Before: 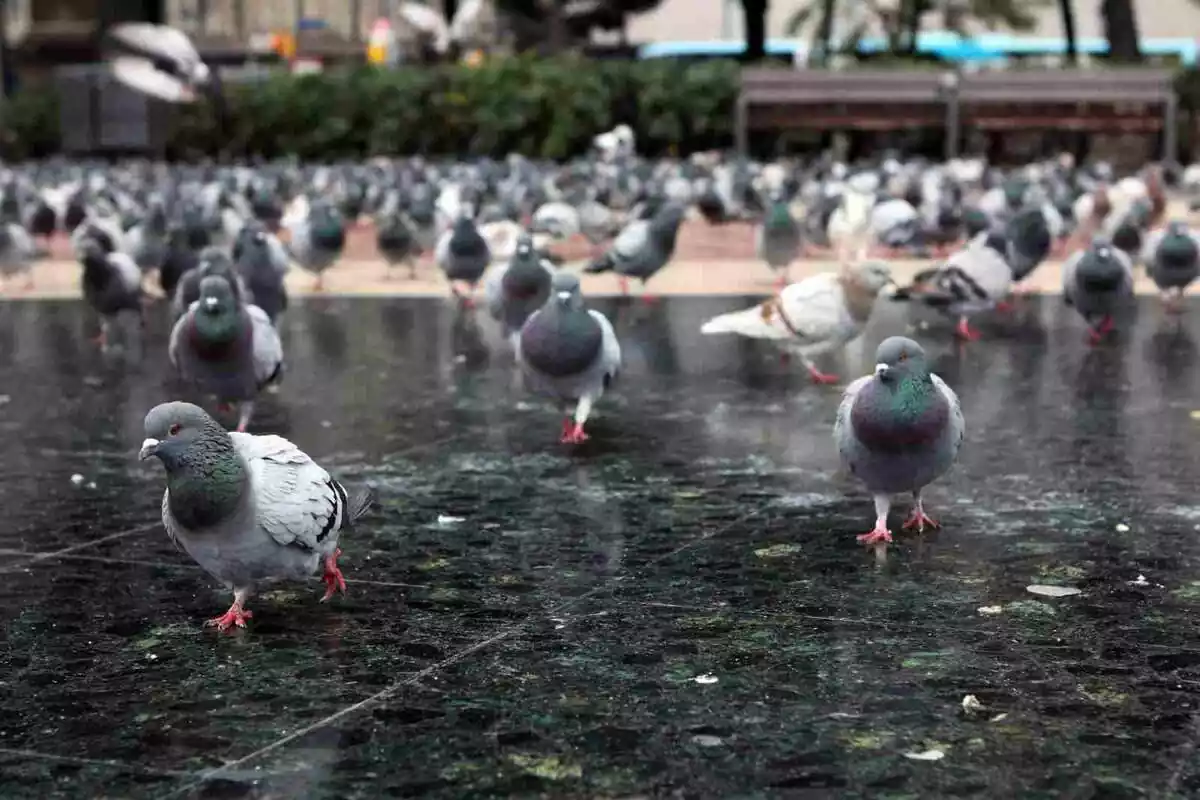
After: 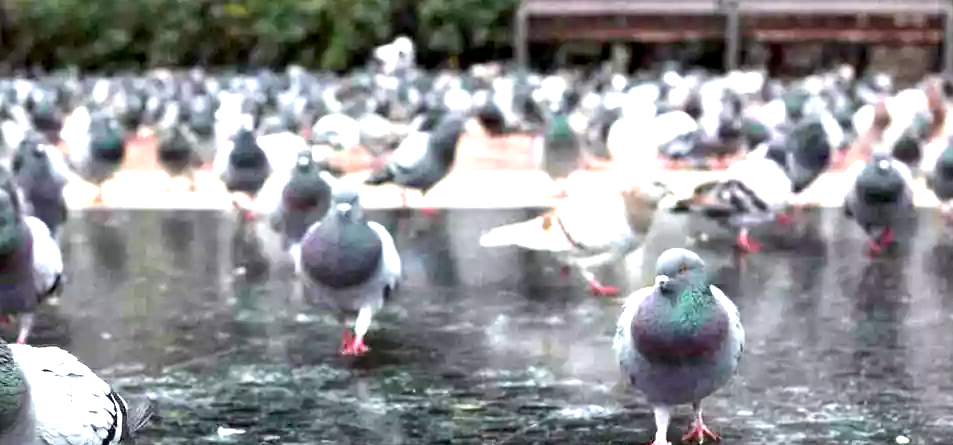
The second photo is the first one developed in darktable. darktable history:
crop: left 18.38%, top 11.092%, right 2.134%, bottom 33.217%
white balance: red 0.982, blue 1.018
exposure: black level correction 0.001, exposure 1.3 EV, compensate highlight preservation false
local contrast: highlights 100%, shadows 100%, detail 120%, midtone range 0.2
